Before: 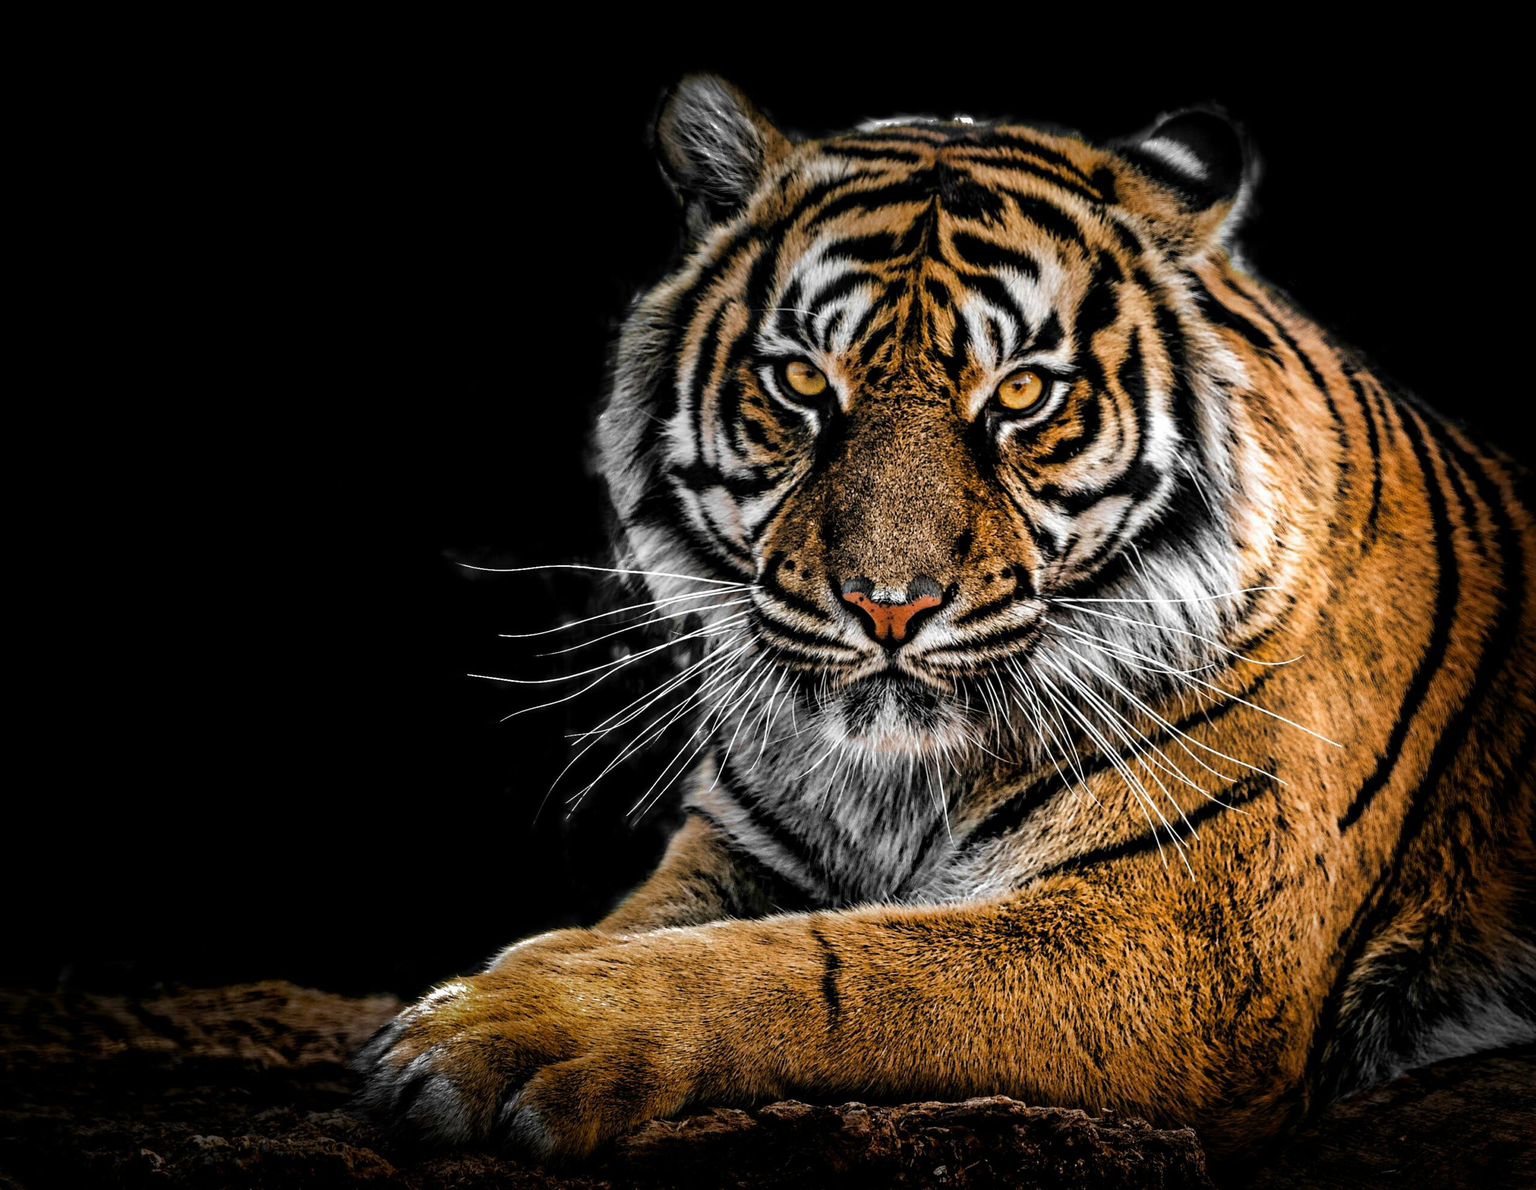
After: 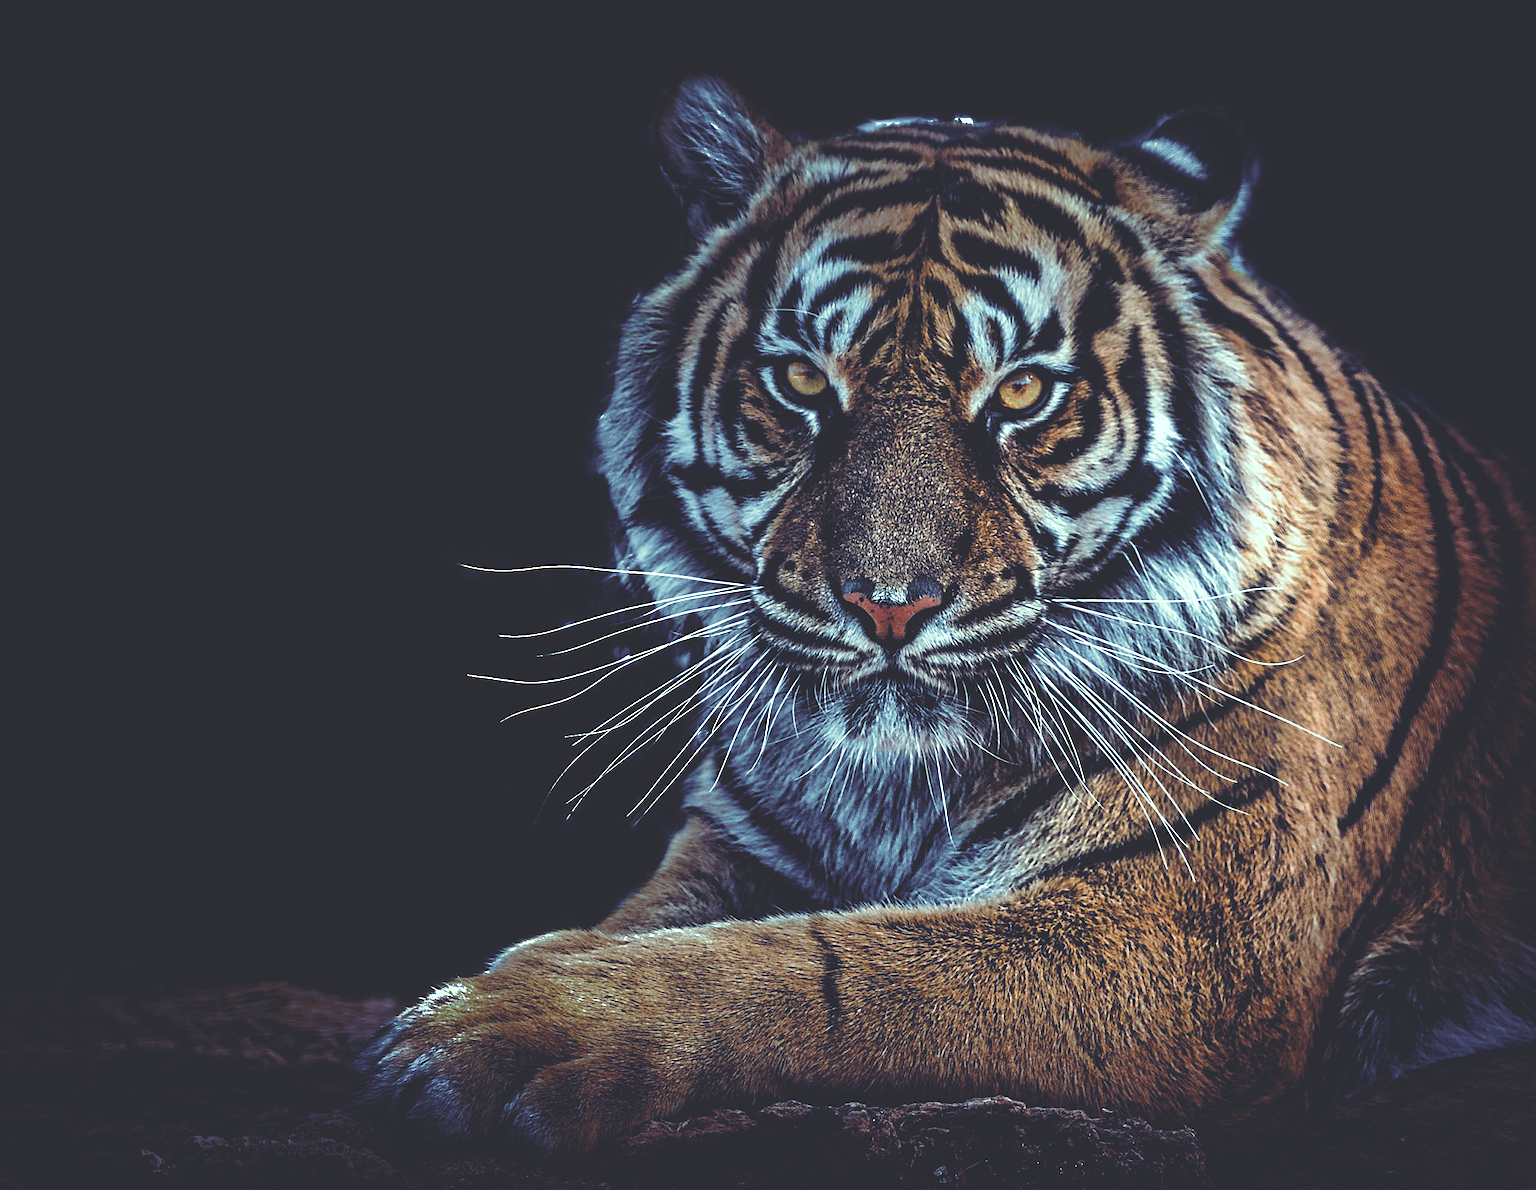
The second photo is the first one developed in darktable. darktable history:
sharpen: on, module defaults
rgb curve: curves: ch0 [(0, 0.186) (0.314, 0.284) (0.576, 0.466) (0.805, 0.691) (0.936, 0.886)]; ch1 [(0, 0.186) (0.314, 0.284) (0.581, 0.534) (0.771, 0.746) (0.936, 0.958)]; ch2 [(0, 0.216) (0.275, 0.39) (1, 1)], mode RGB, independent channels, compensate middle gray true, preserve colors none
